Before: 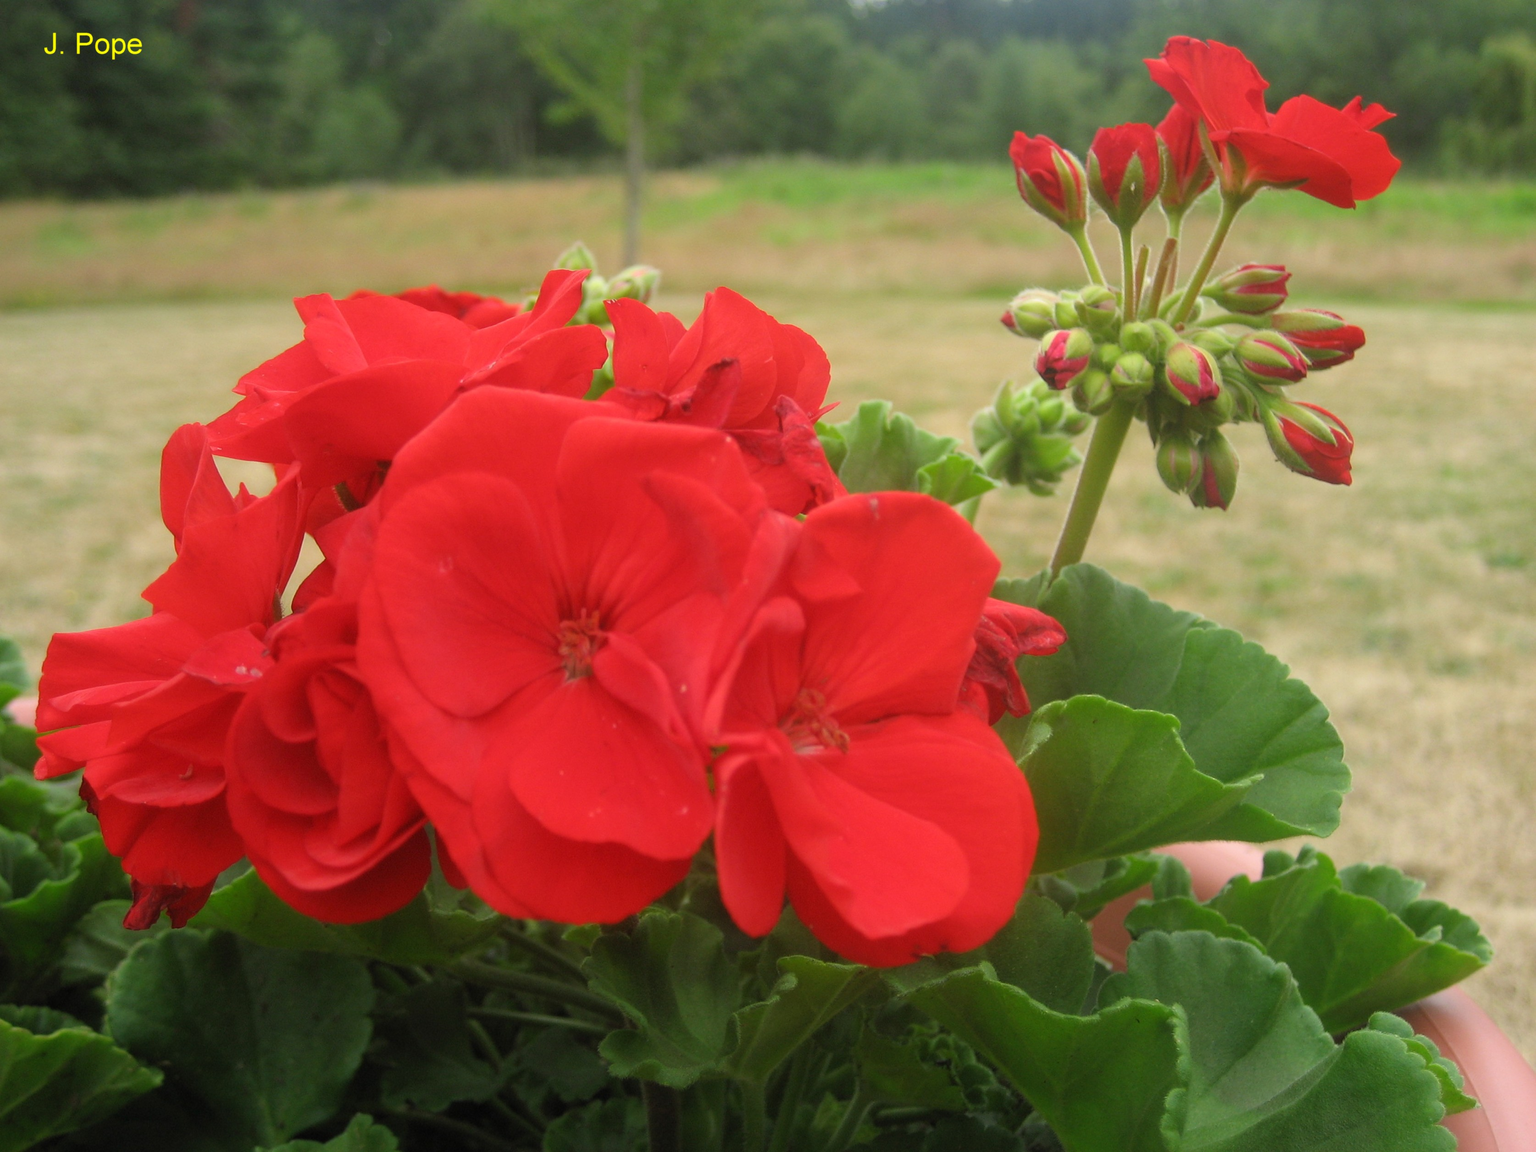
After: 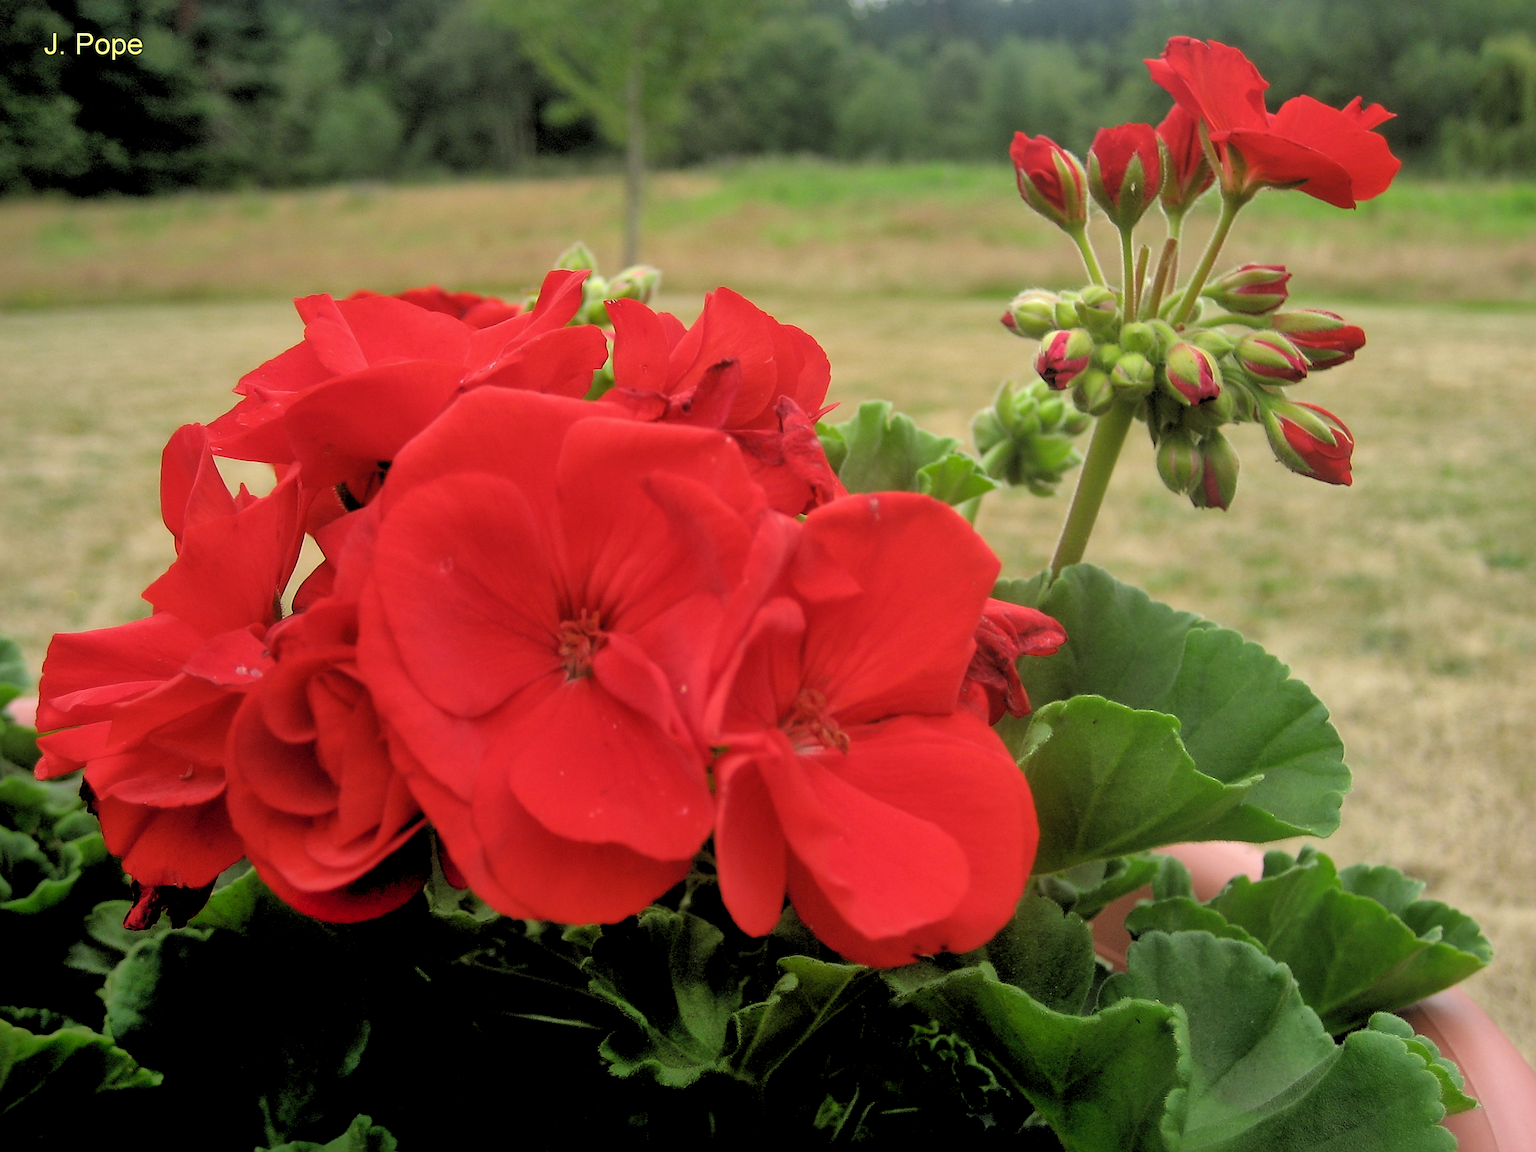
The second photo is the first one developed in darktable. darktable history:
sharpen: radius 1.4, amount 1.25, threshold 0.7
rgb levels: levels [[0.034, 0.472, 0.904], [0, 0.5, 1], [0, 0.5, 1]]
shadows and highlights: on, module defaults
